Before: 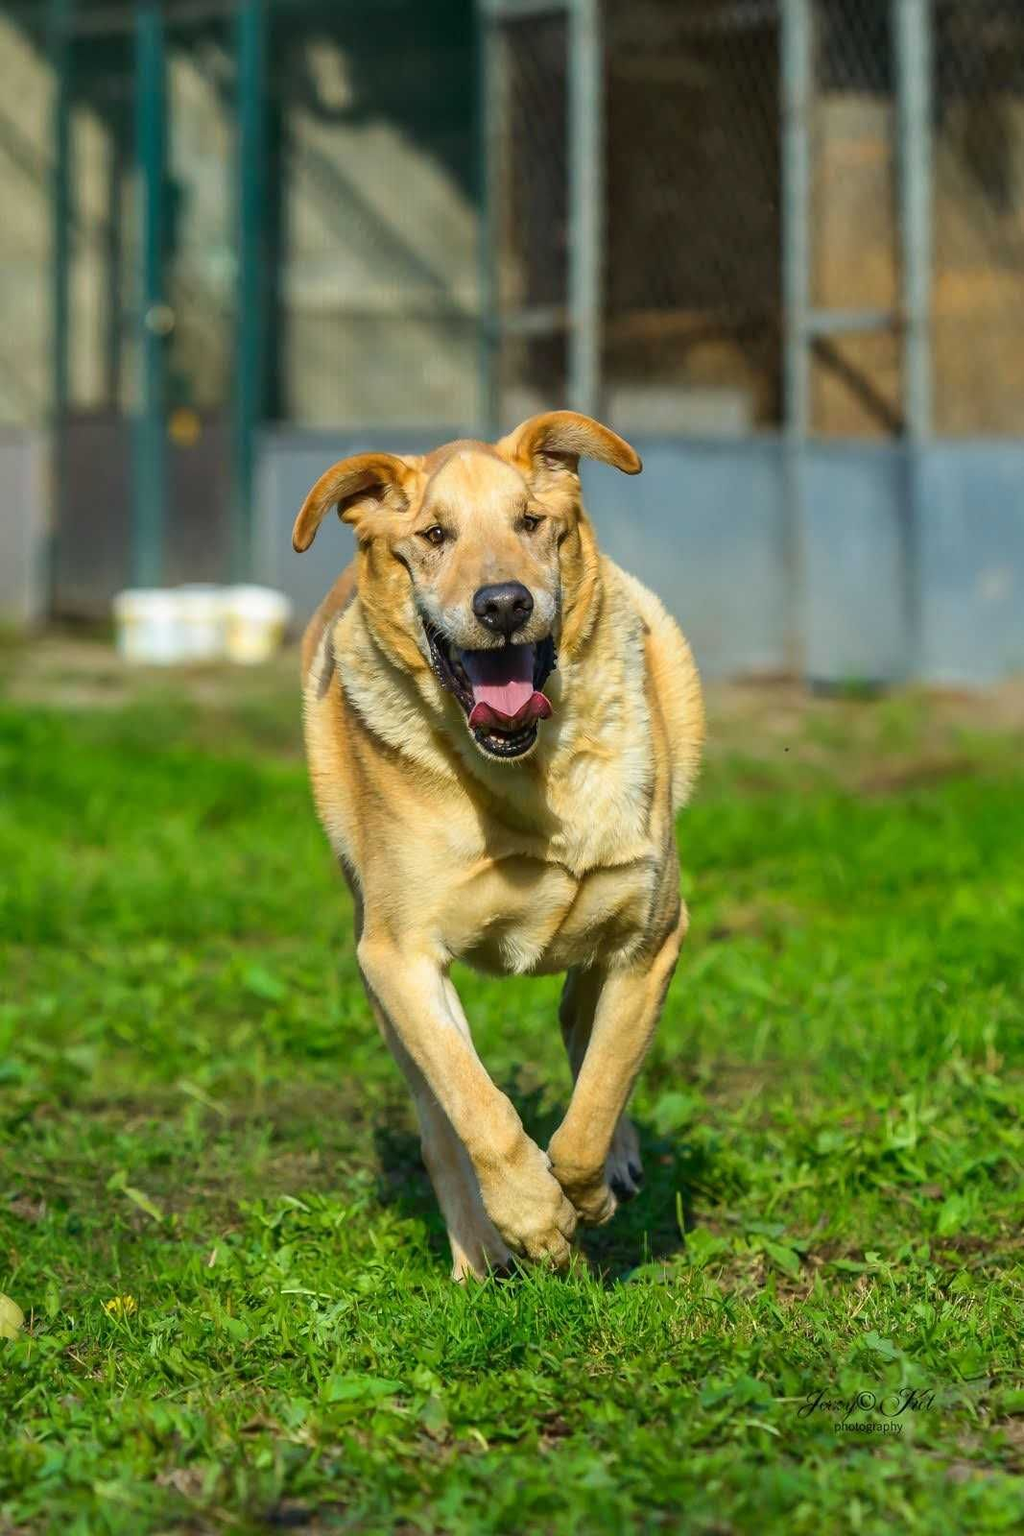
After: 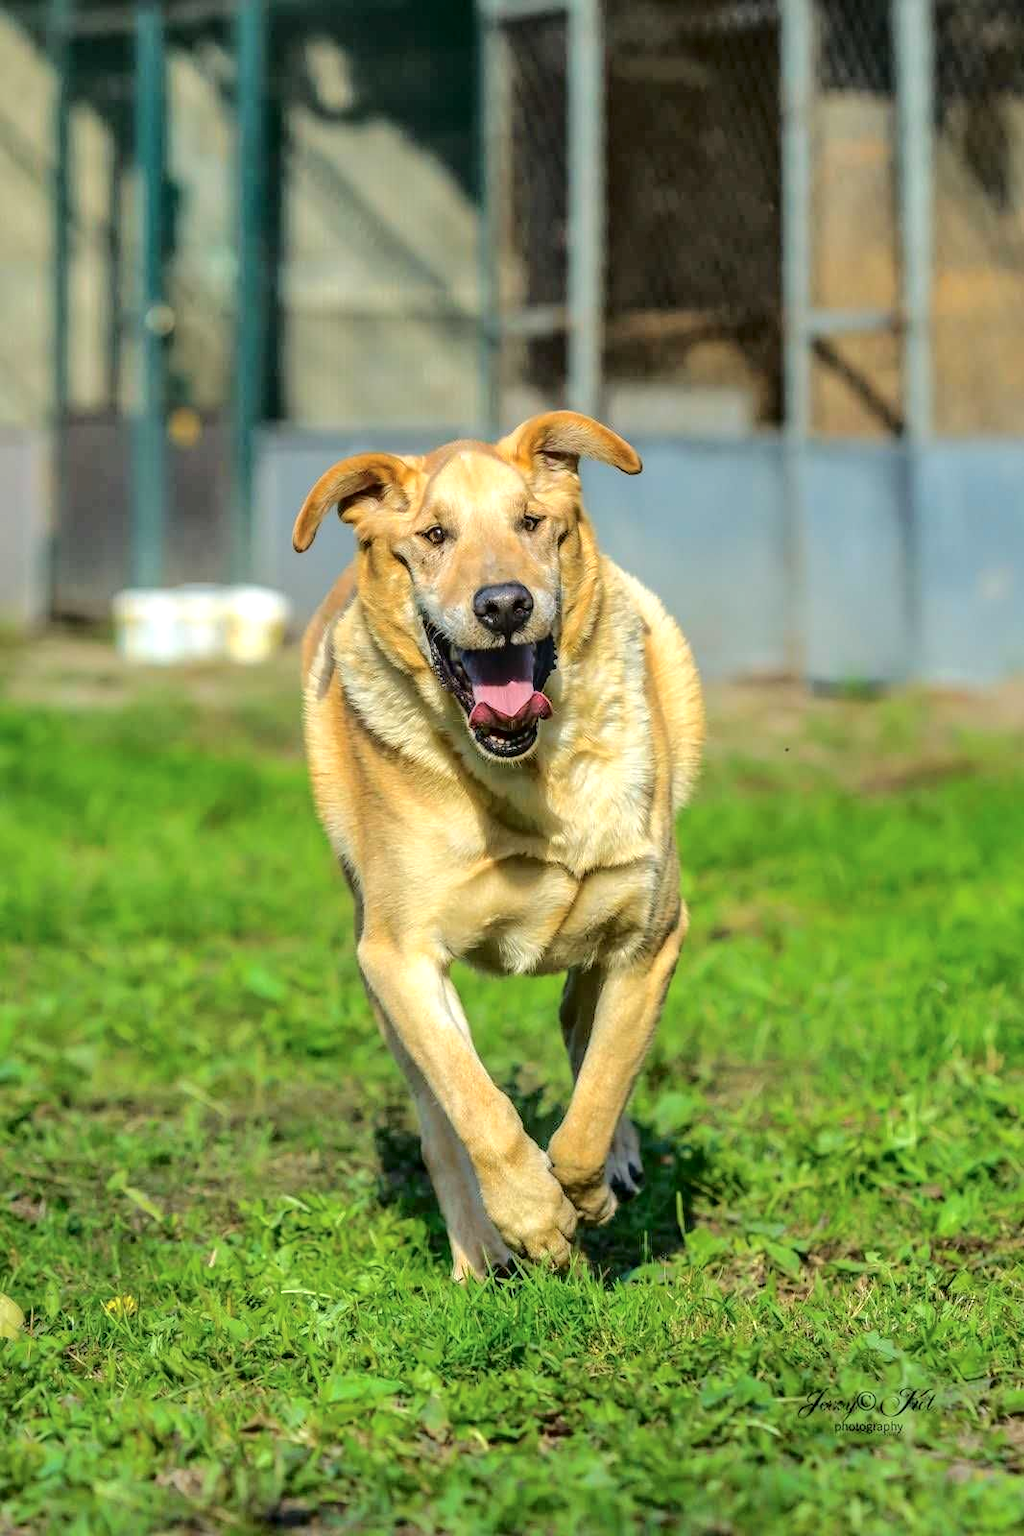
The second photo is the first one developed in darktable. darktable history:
exposure: exposure 0.197 EV, compensate exposure bias true, compensate highlight preservation false
local contrast: on, module defaults
tone curve: curves: ch0 [(0, 0) (0.003, 0.021) (0.011, 0.021) (0.025, 0.021) (0.044, 0.033) (0.069, 0.053) (0.1, 0.08) (0.136, 0.114) (0.177, 0.171) (0.224, 0.246) (0.277, 0.332) (0.335, 0.424) (0.399, 0.496) (0.468, 0.561) (0.543, 0.627) (0.623, 0.685) (0.709, 0.741) (0.801, 0.813) (0.898, 0.902) (1, 1)], color space Lab, independent channels, preserve colors none
